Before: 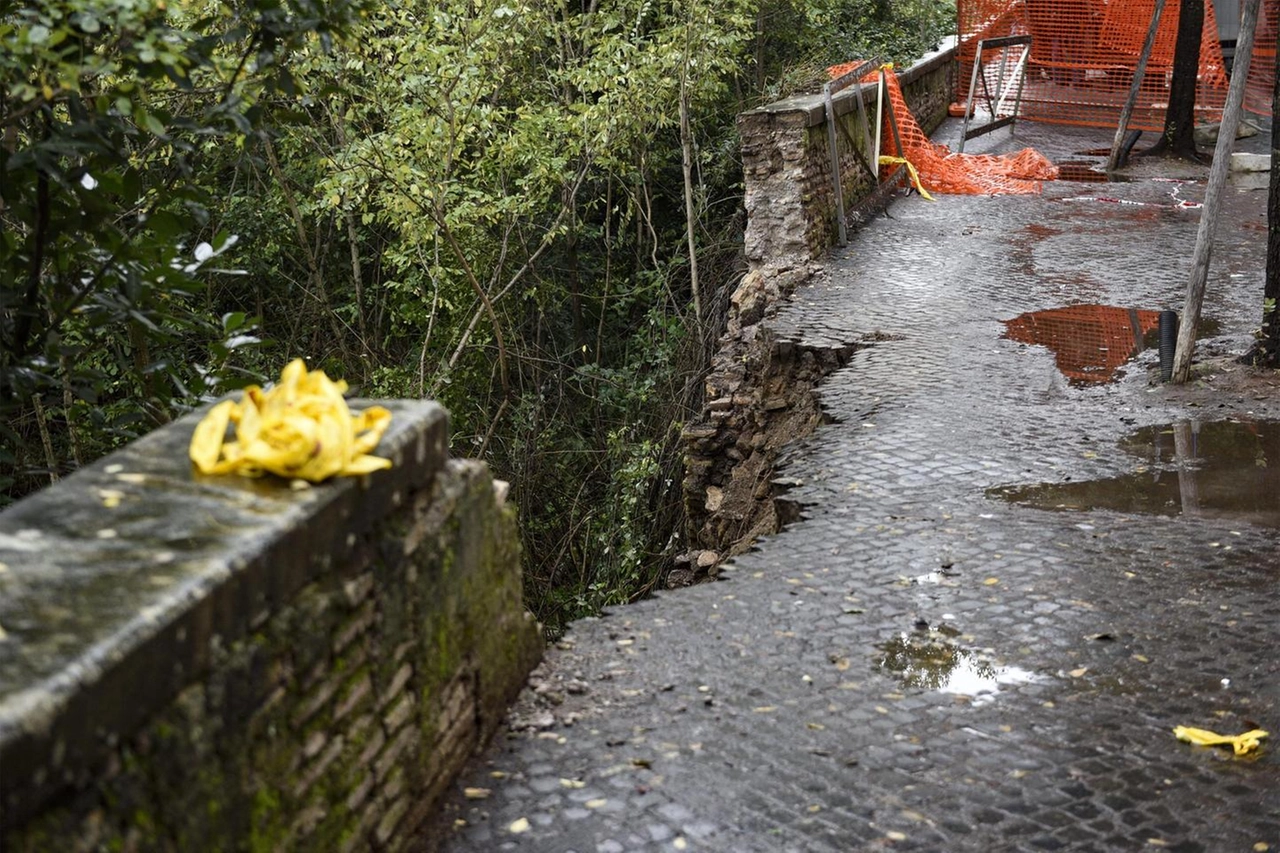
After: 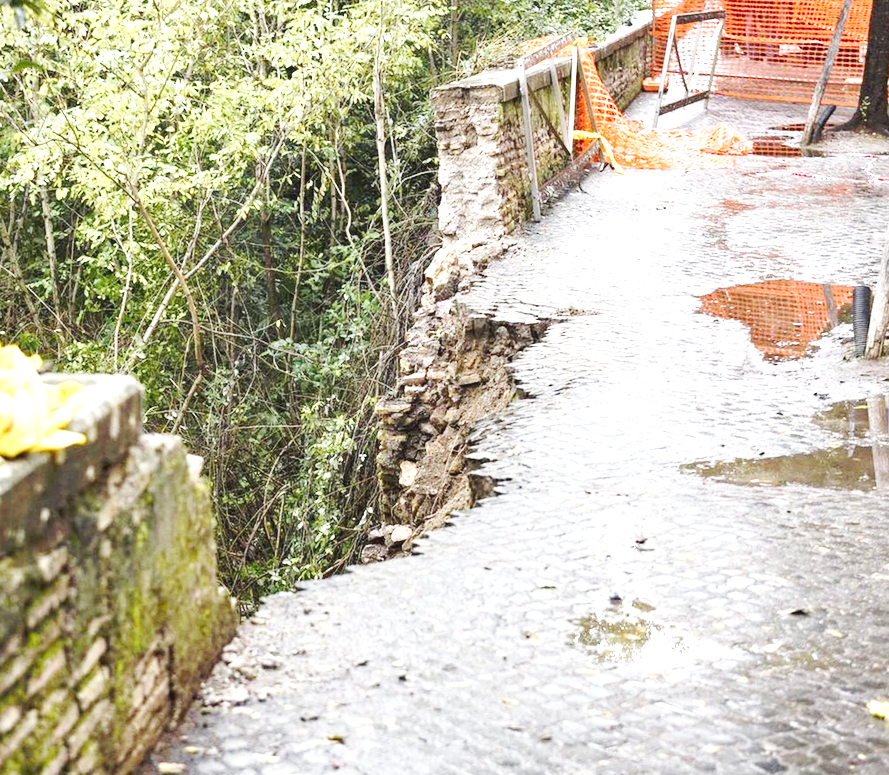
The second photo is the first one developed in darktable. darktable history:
exposure: black level correction 0.001, exposure 1.637 EV, compensate highlight preservation false
crop and rotate: left 23.912%, top 2.958%, right 6.629%, bottom 6.072%
base curve: curves: ch0 [(0, 0.007) (0.028, 0.063) (0.121, 0.311) (0.46, 0.743) (0.859, 0.957) (1, 1)], preserve colors none
